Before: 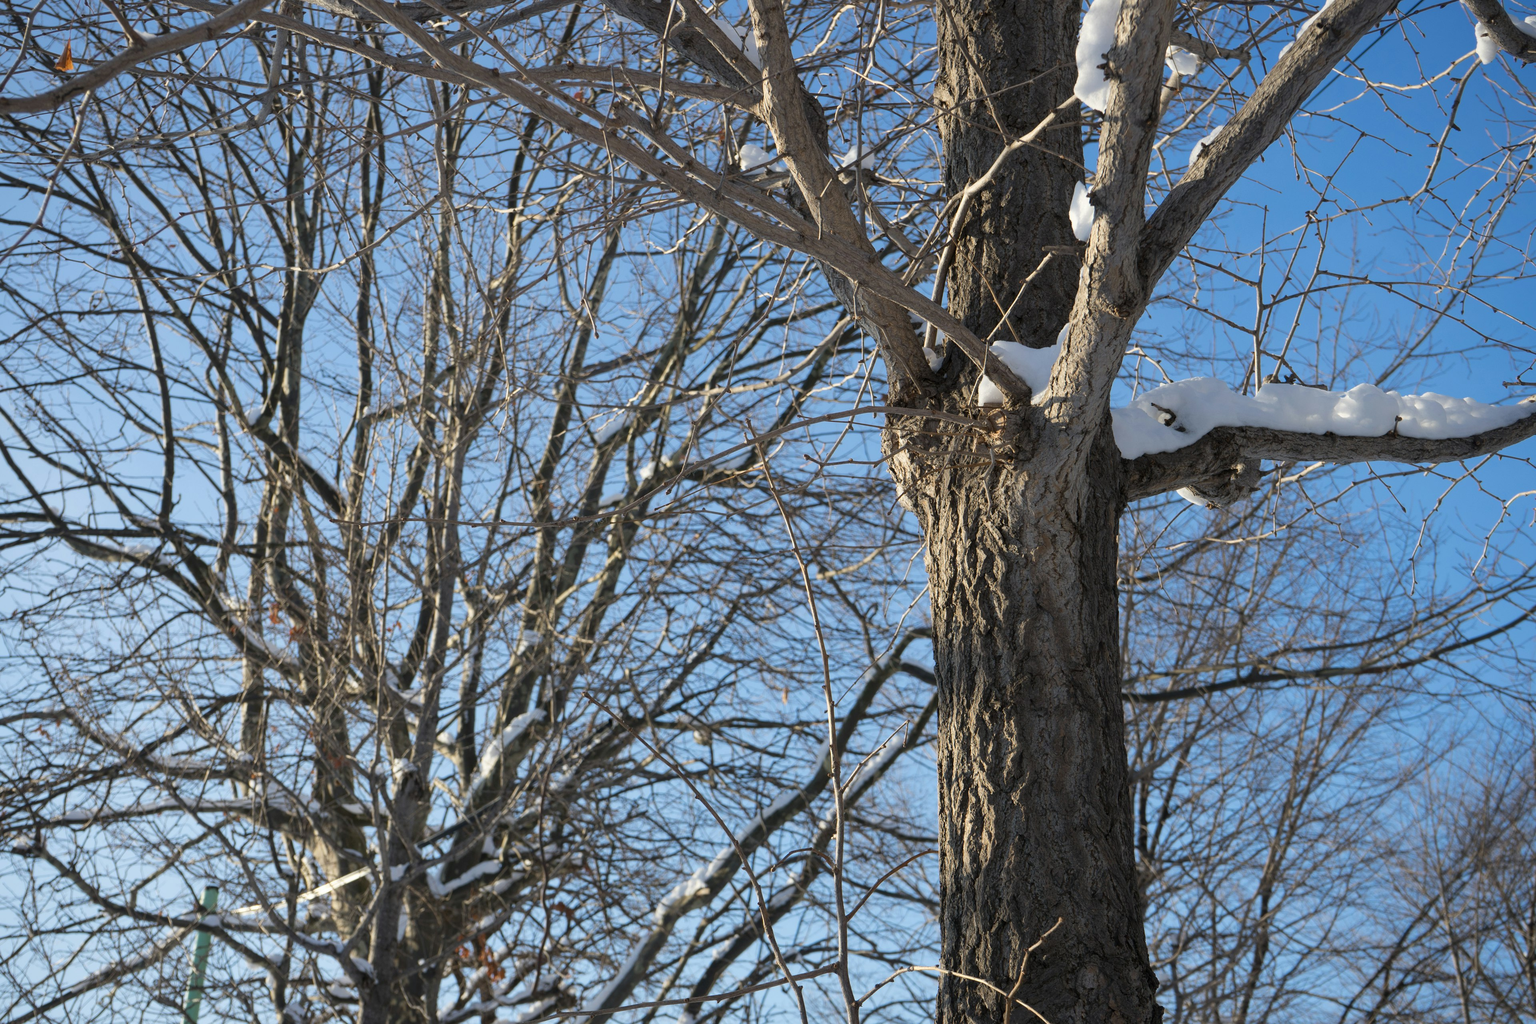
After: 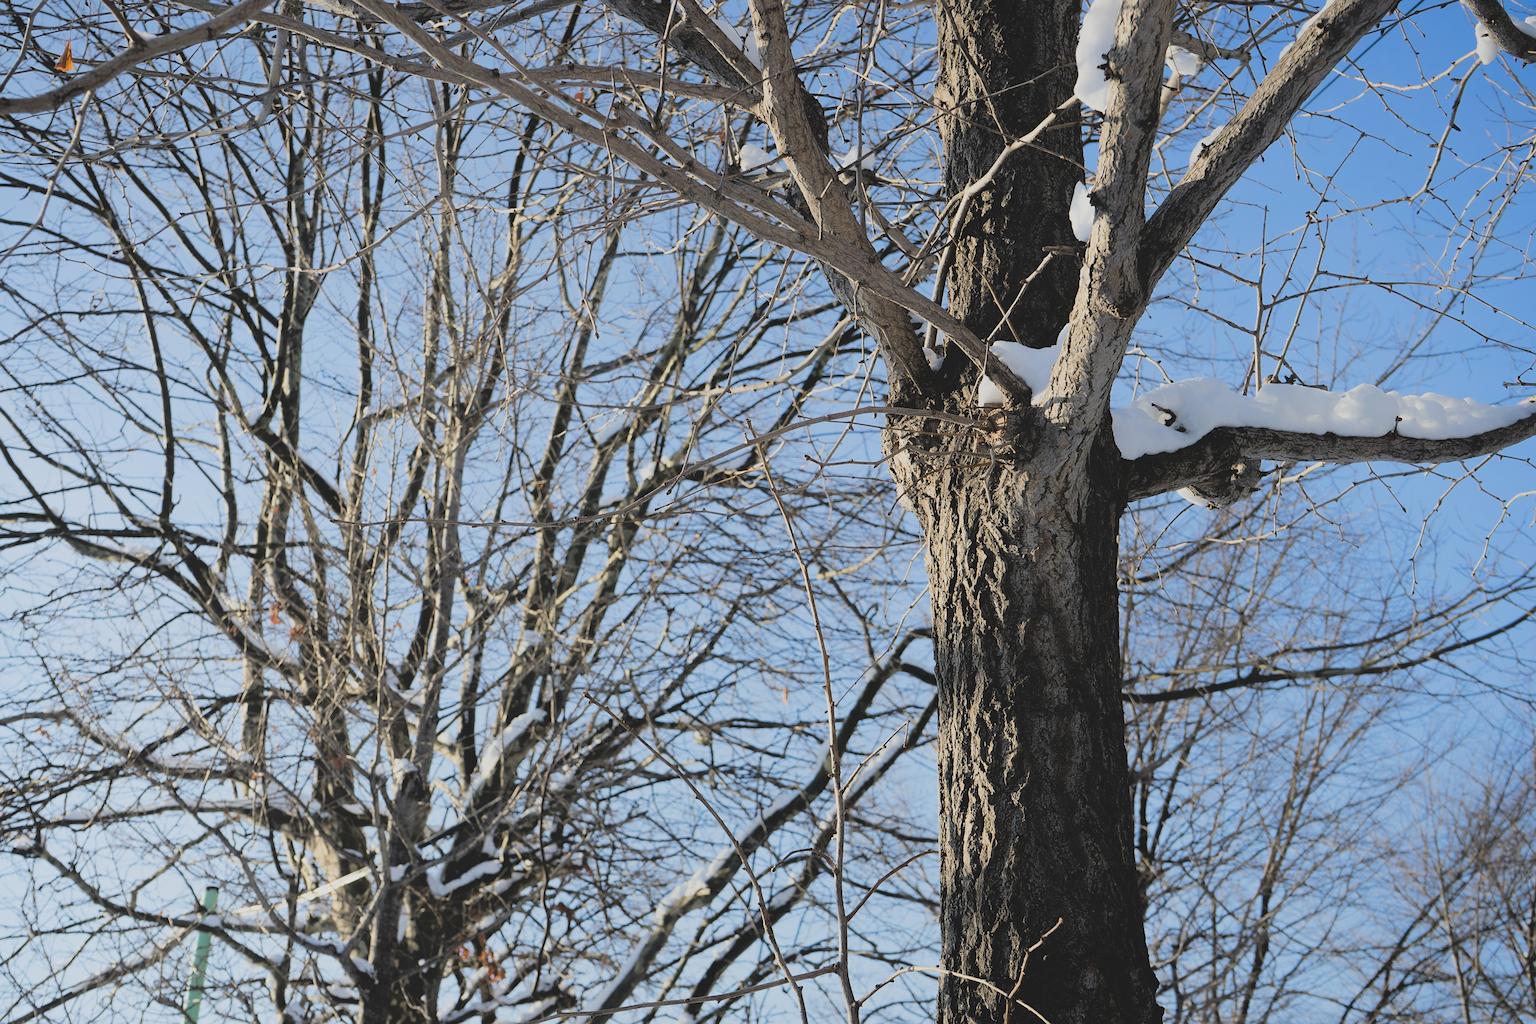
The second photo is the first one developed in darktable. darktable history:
sharpen: radius 1.904, amount 0.409, threshold 1.536
local contrast: detail 69%
tone equalizer: -8 EV -0.735 EV, -7 EV -0.669 EV, -6 EV -0.597 EV, -5 EV -0.394 EV, -3 EV 0.38 EV, -2 EV 0.6 EV, -1 EV 0.686 EV, +0 EV 0.736 EV
filmic rgb: black relative exposure -5.14 EV, white relative exposure 4 EV, hardness 2.89, contrast 1.299, highlights saturation mix -30.76%
